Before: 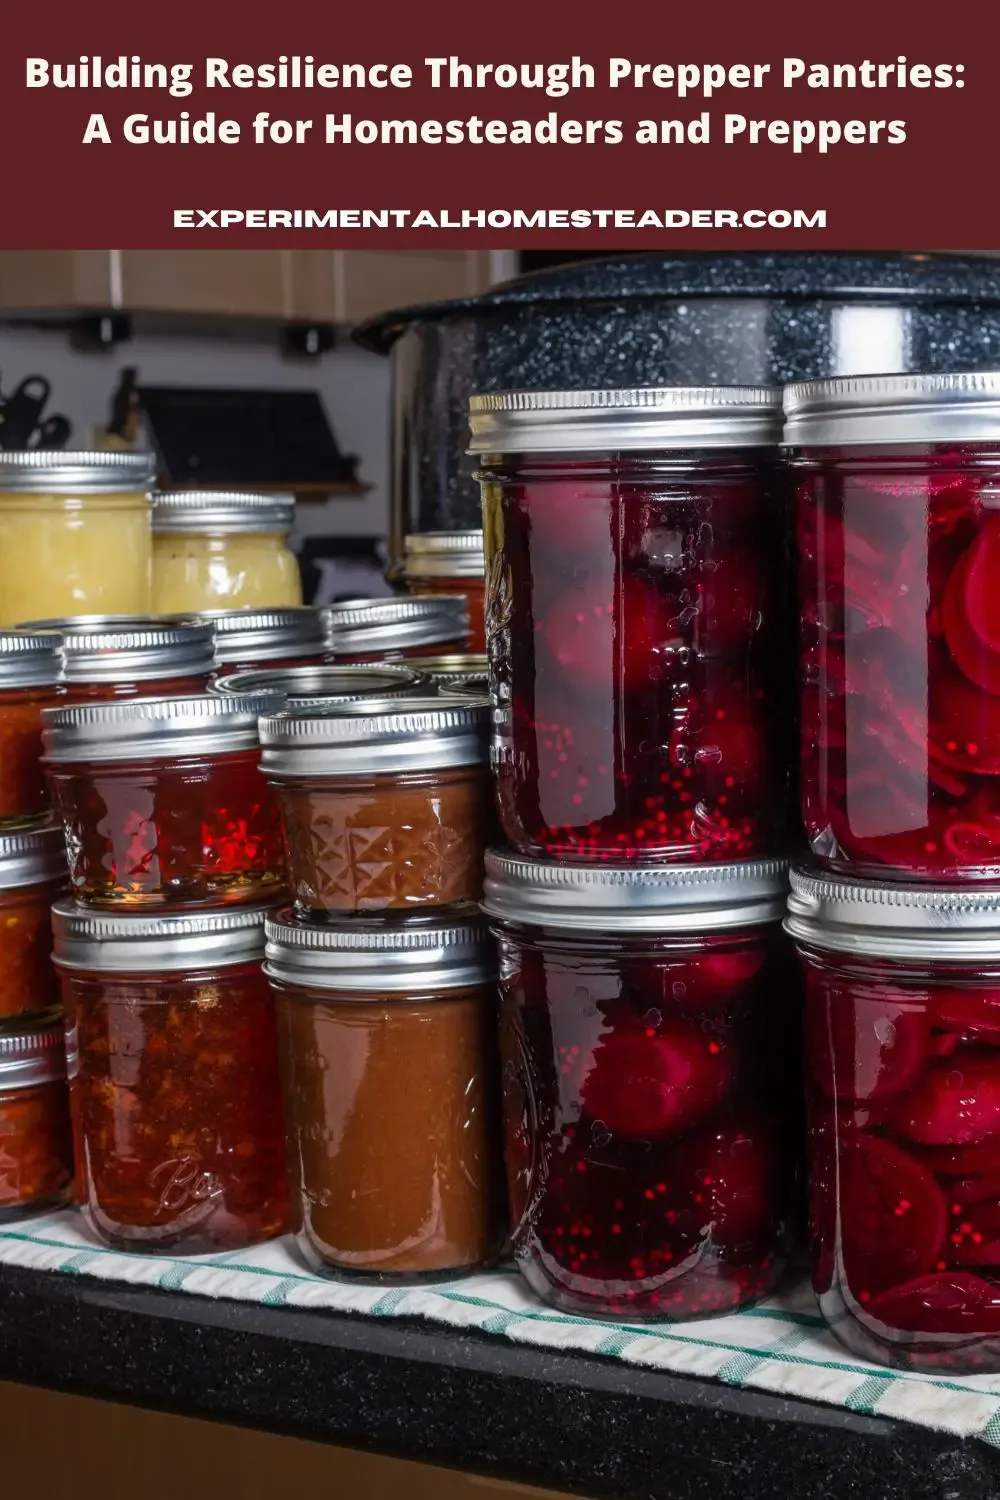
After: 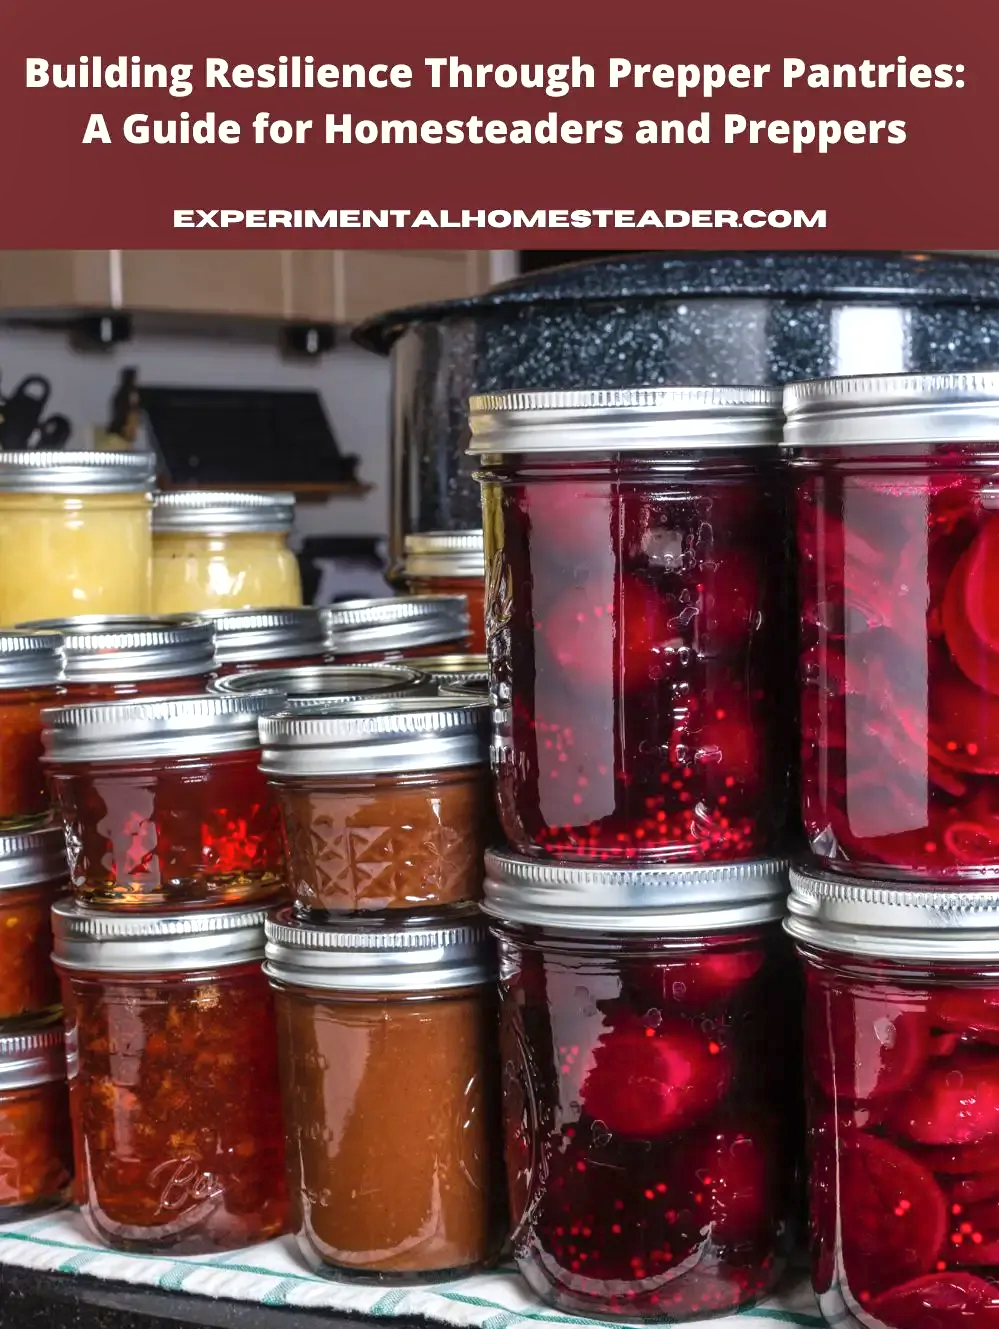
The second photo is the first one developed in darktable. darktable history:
shadows and highlights: low approximation 0.01, soften with gaussian
crop and rotate: top 0%, bottom 11.355%
exposure: black level correction 0, exposure 0.5 EV, compensate highlight preservation false
